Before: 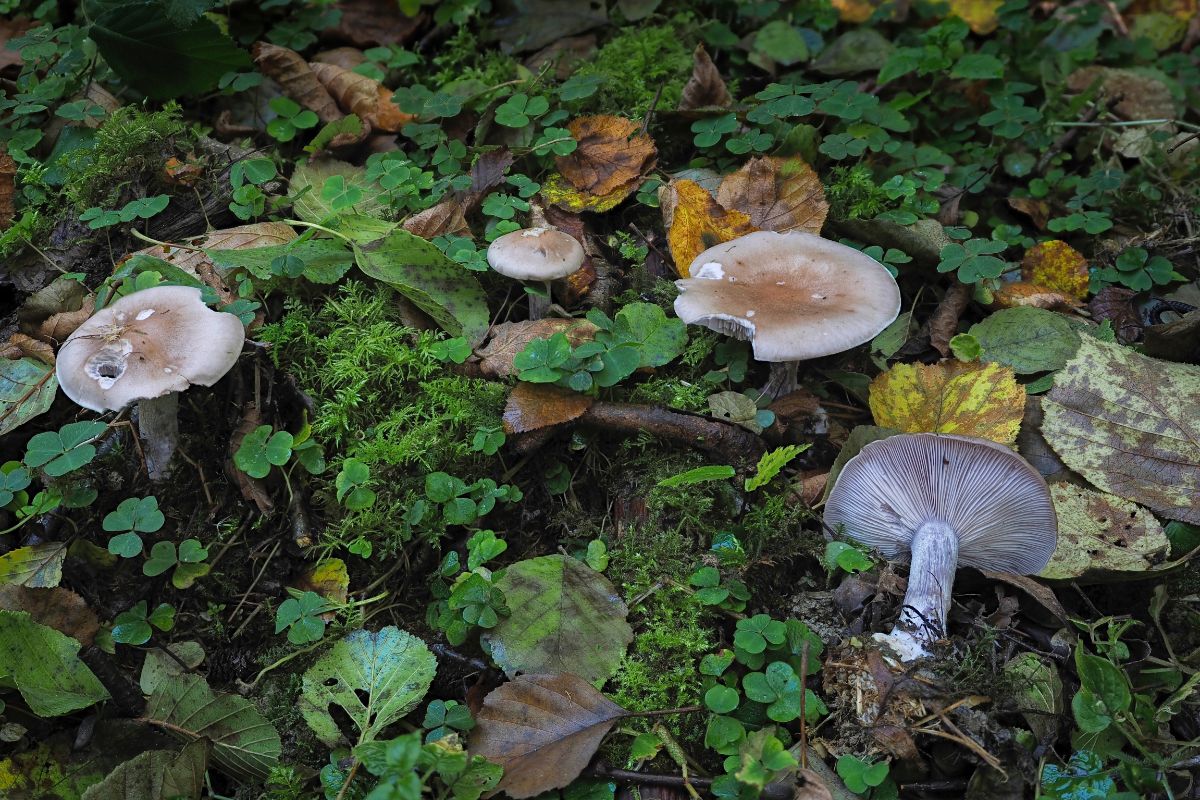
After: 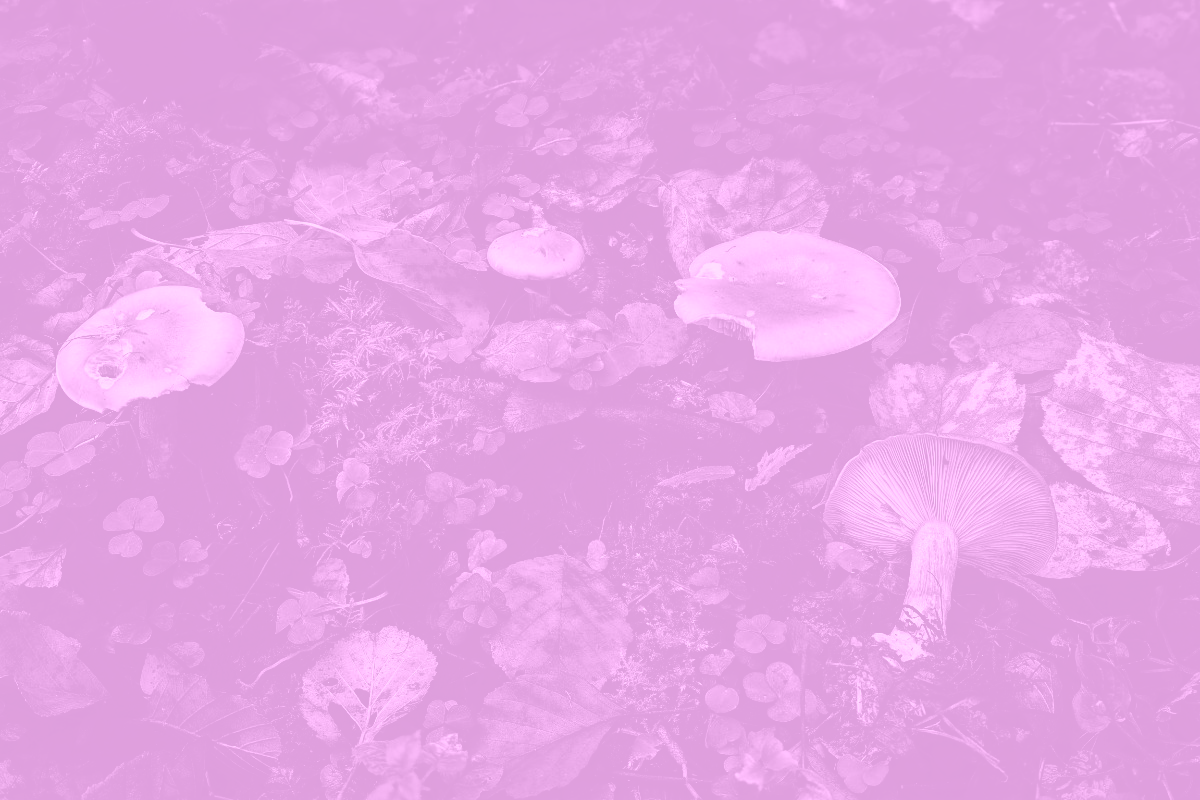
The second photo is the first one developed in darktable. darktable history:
base curve: curves: ch0 [(0, 0.02) (0.083, 0.036) (1, 1)], preserve colors none
colorize: hue 331.2°, saturation 75%, source mix 30.28%, lightness 70.52%, version 1
